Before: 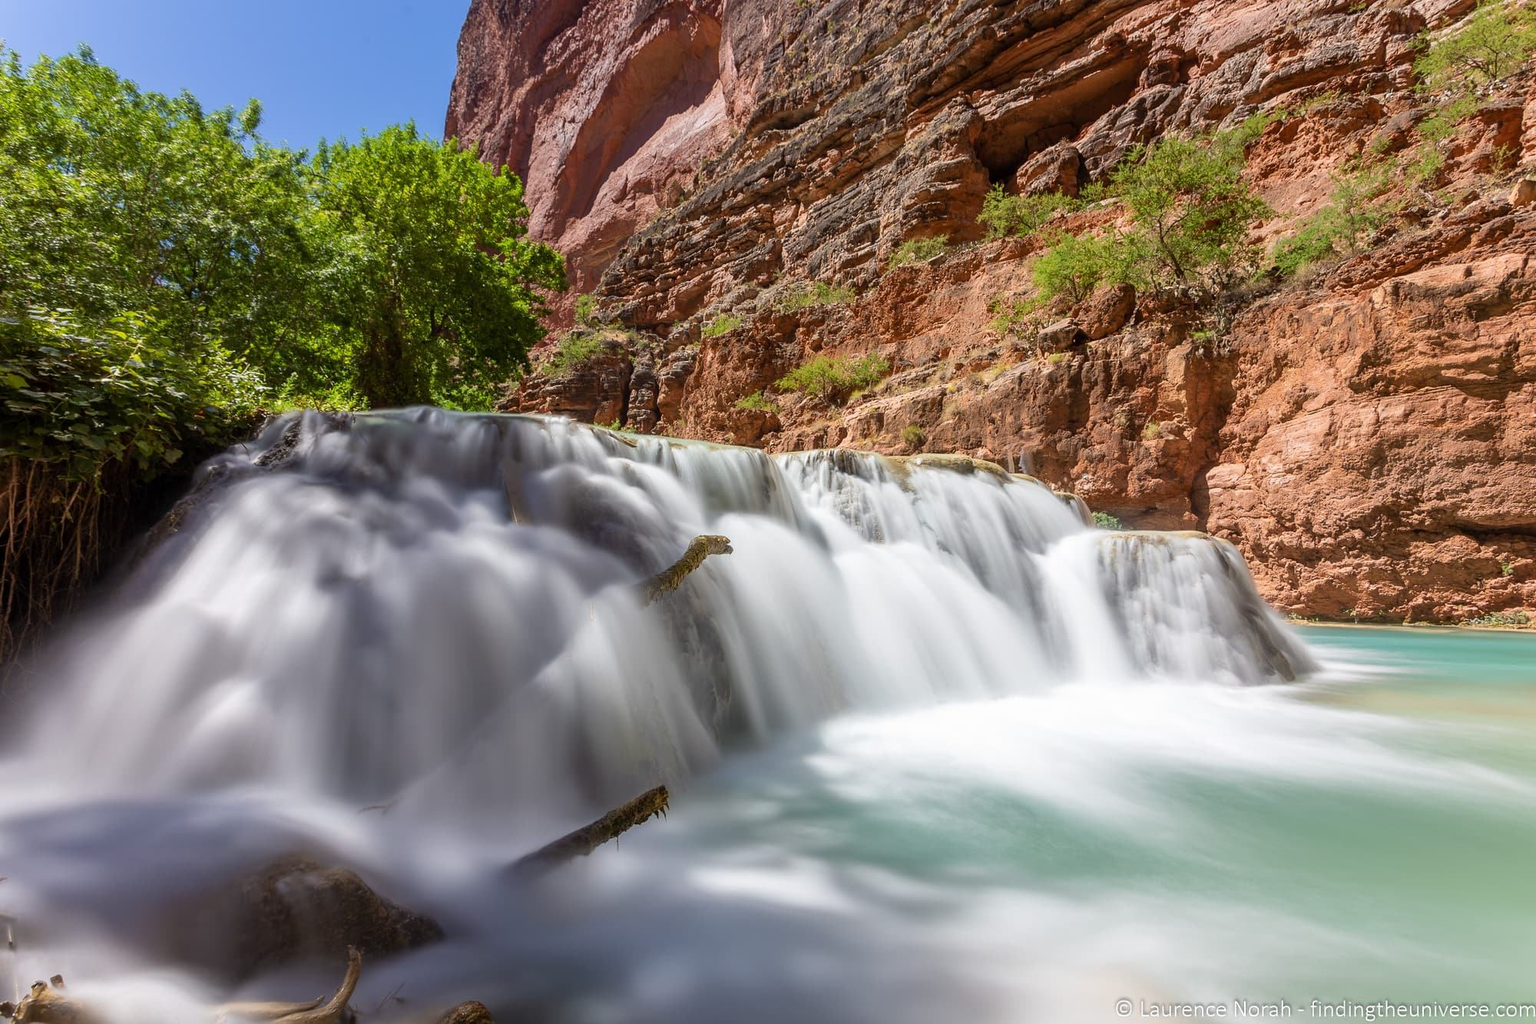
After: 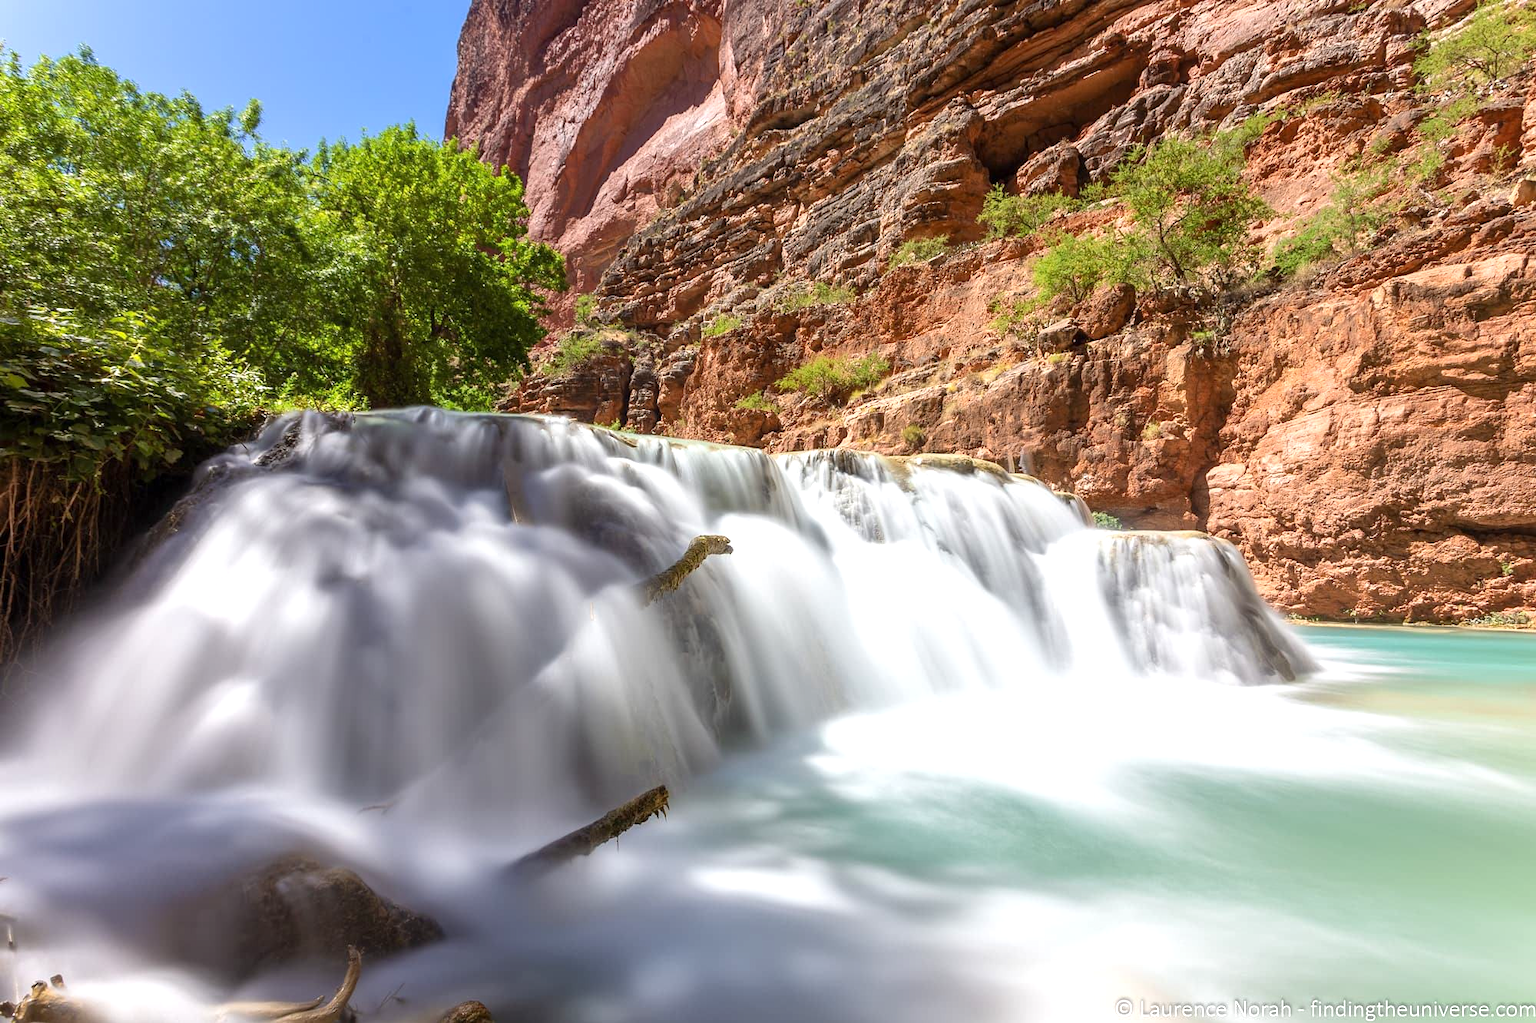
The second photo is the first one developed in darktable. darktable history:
exposure: exposure 0.508 EV, compensate highlight preservation false
